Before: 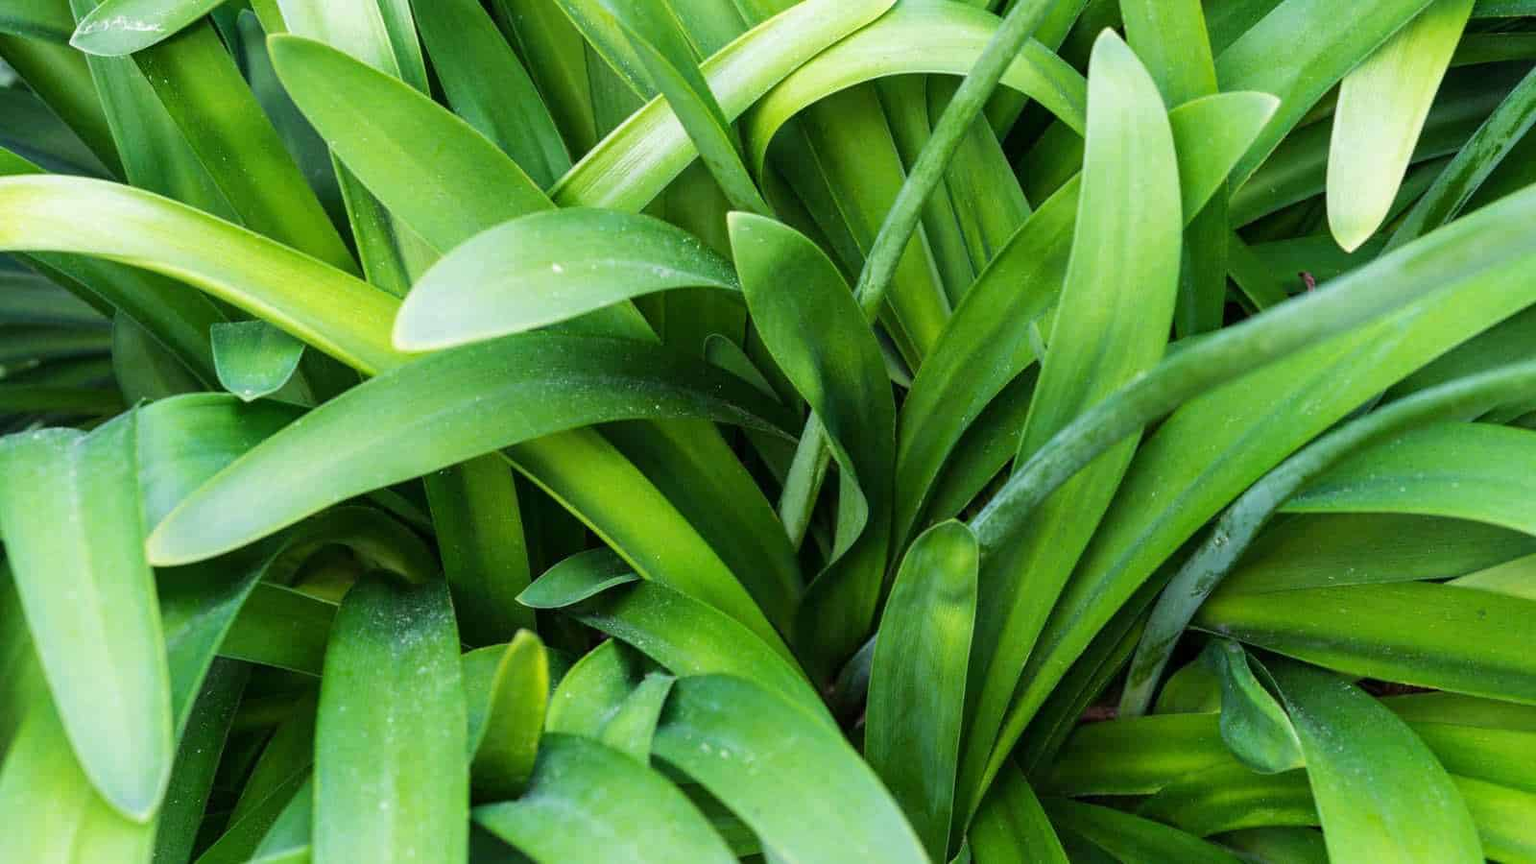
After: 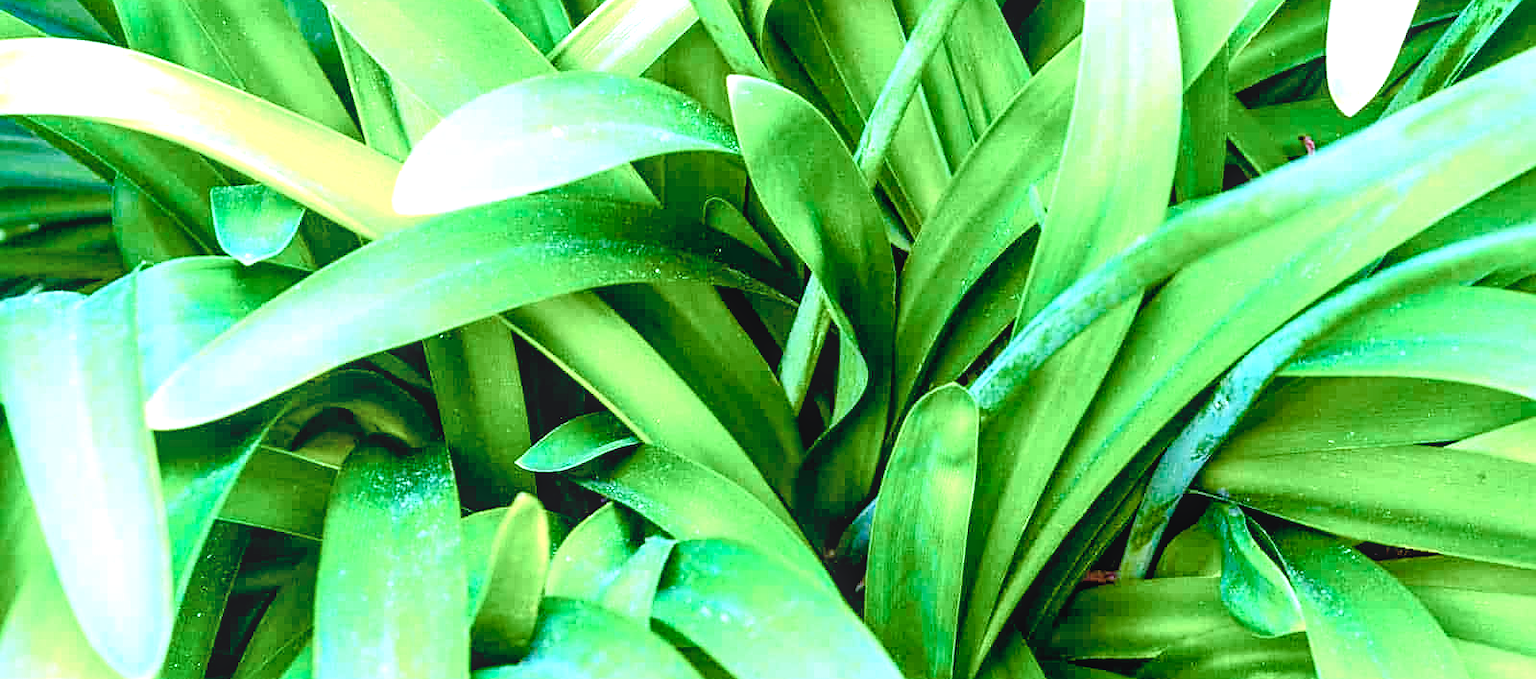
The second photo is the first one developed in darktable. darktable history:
crop and rotate: top 15.847%, bottom 5.422%
local contrast: detail 110%
sharpen: on, module defaults
color balance rgb: shadows lift › luminance -20.053%, linear chroma grading › global chroma 40.445%, perceptual saturation grading › global saturation 20%, perceptual saturation grading › highlights -48.899%, perceptual saturation grading › shadows 25.546%, global vibrance 18.943%
contrast brightness saturation: contrast 0.051, brightness 0.057, saturation 0.007
color correction: highlights a* -1.86, highlights b* -18.59
exposure: black level correction 0.009, exposure 1.424 EV, compensate highlight preservation false
